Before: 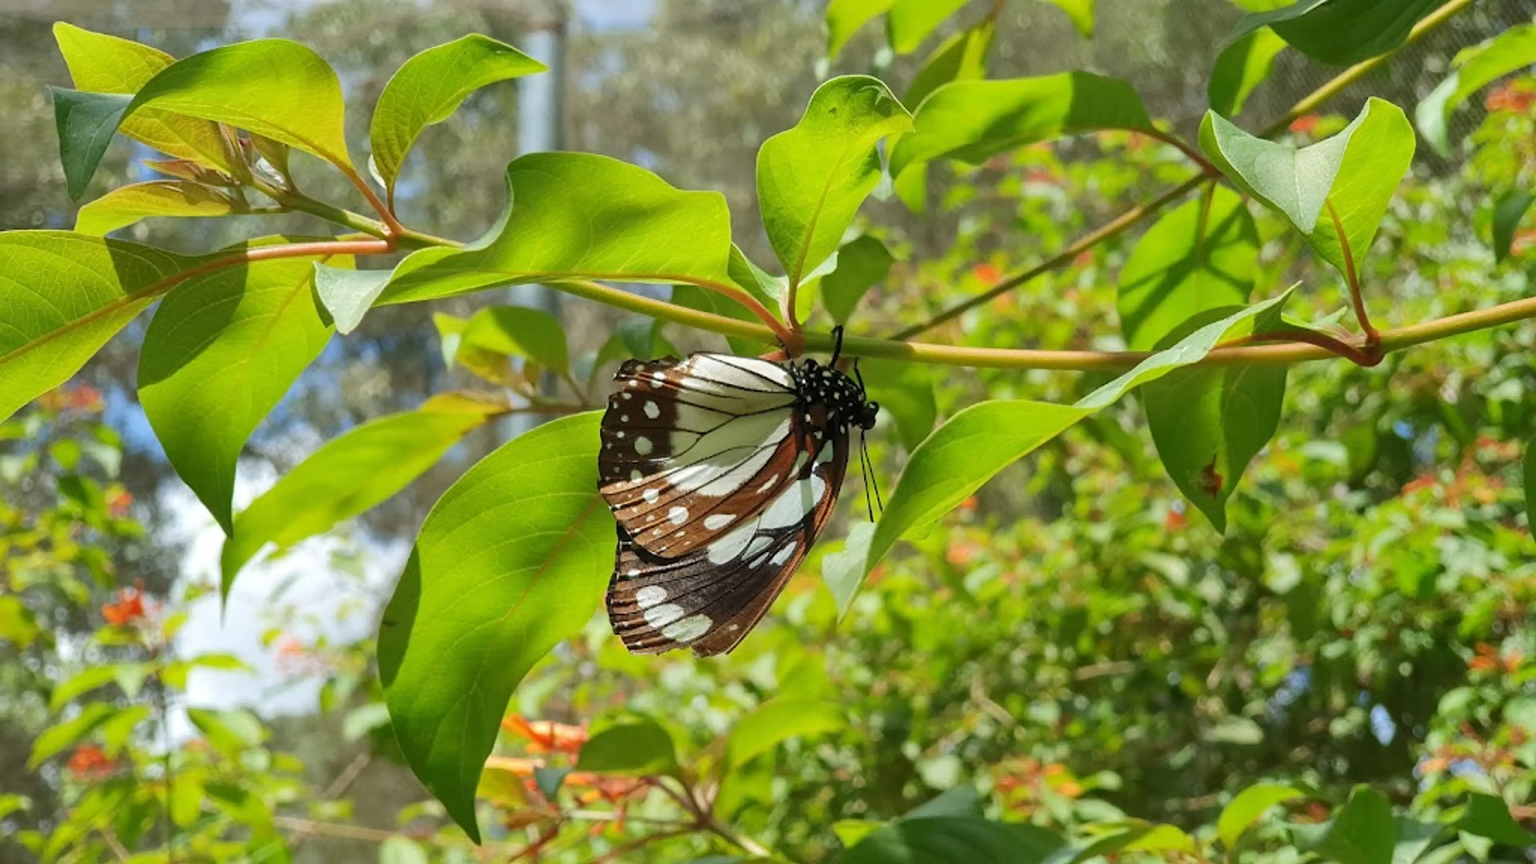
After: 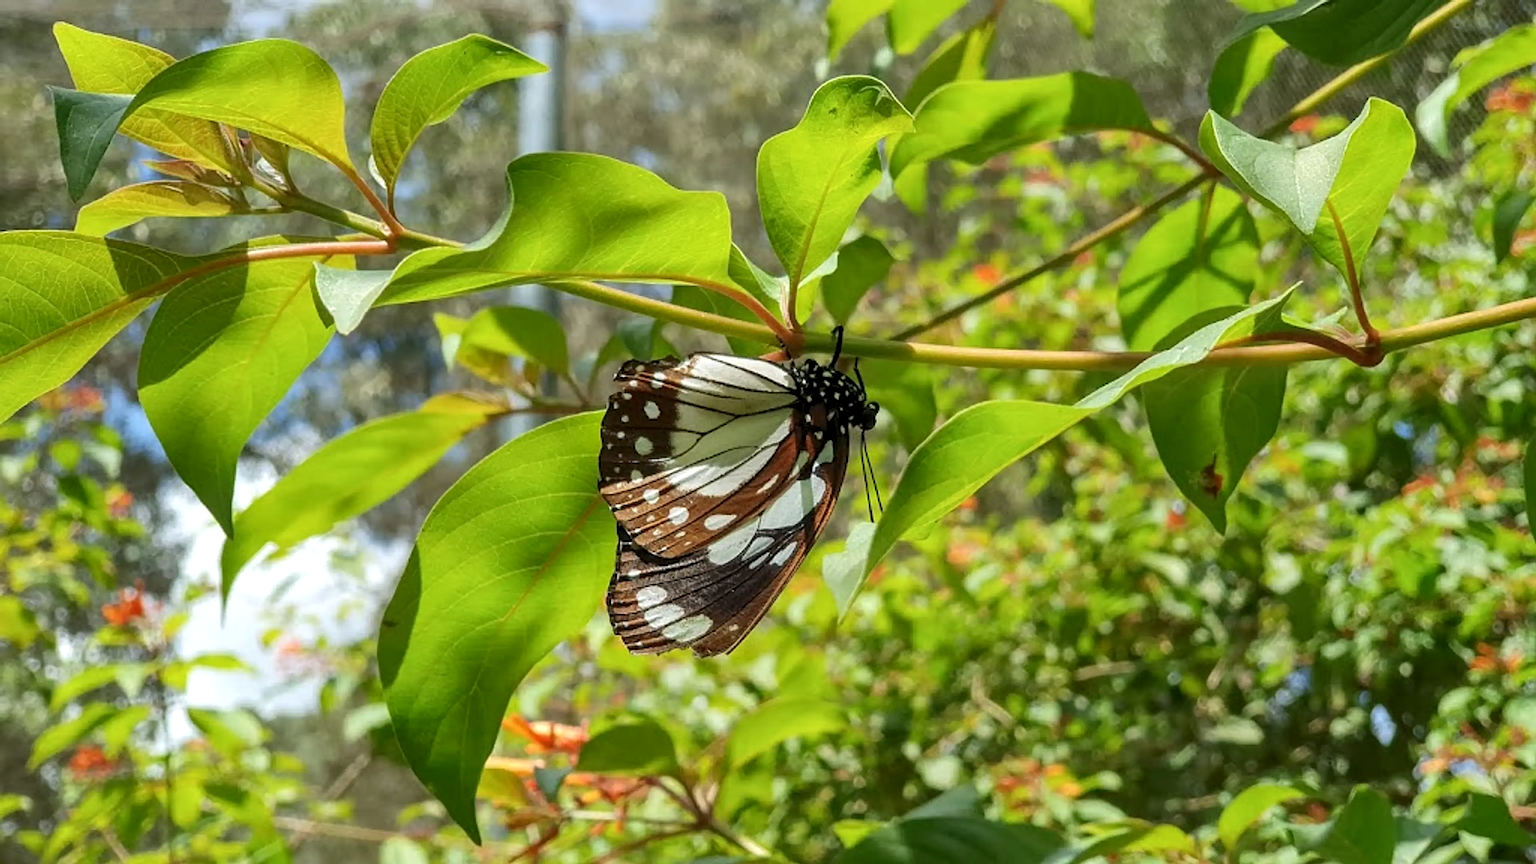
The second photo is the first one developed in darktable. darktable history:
local contrast: detail 130%
sharpen: on, module defaults
